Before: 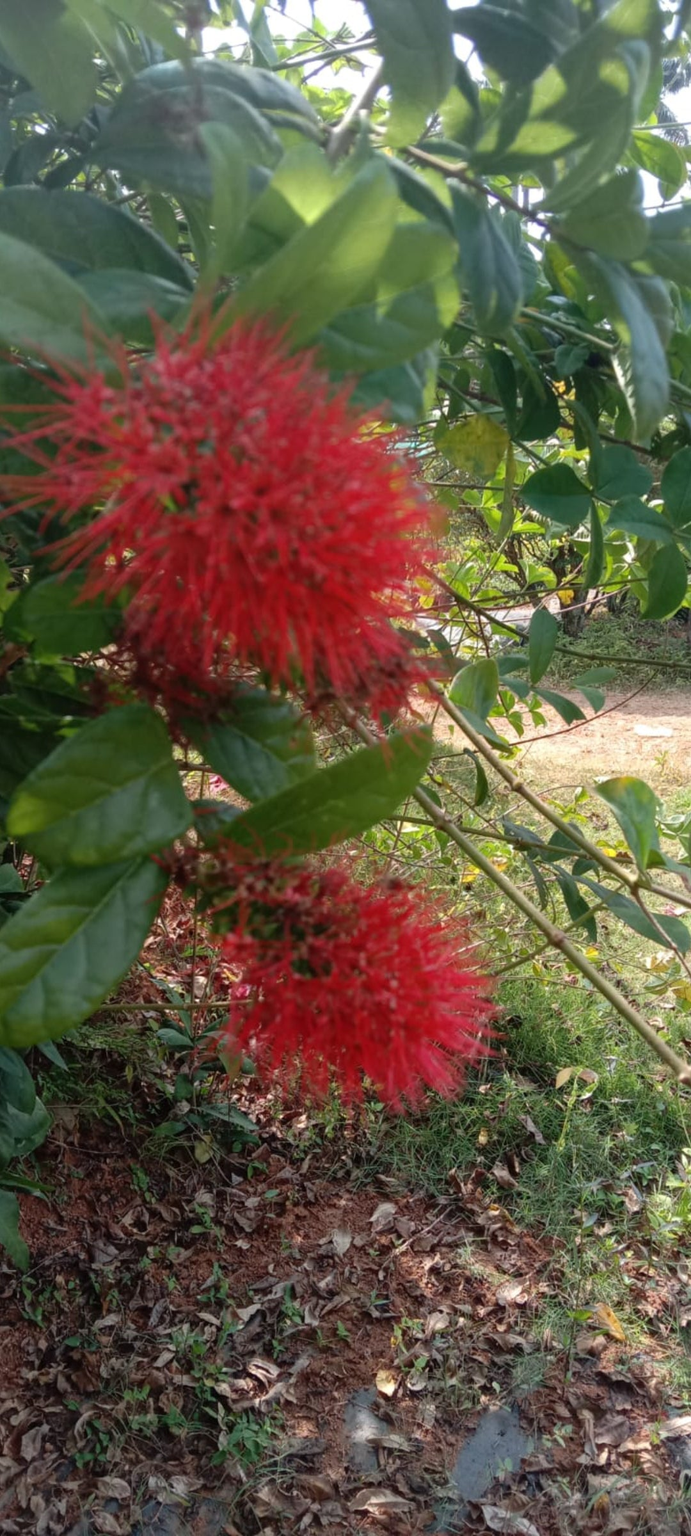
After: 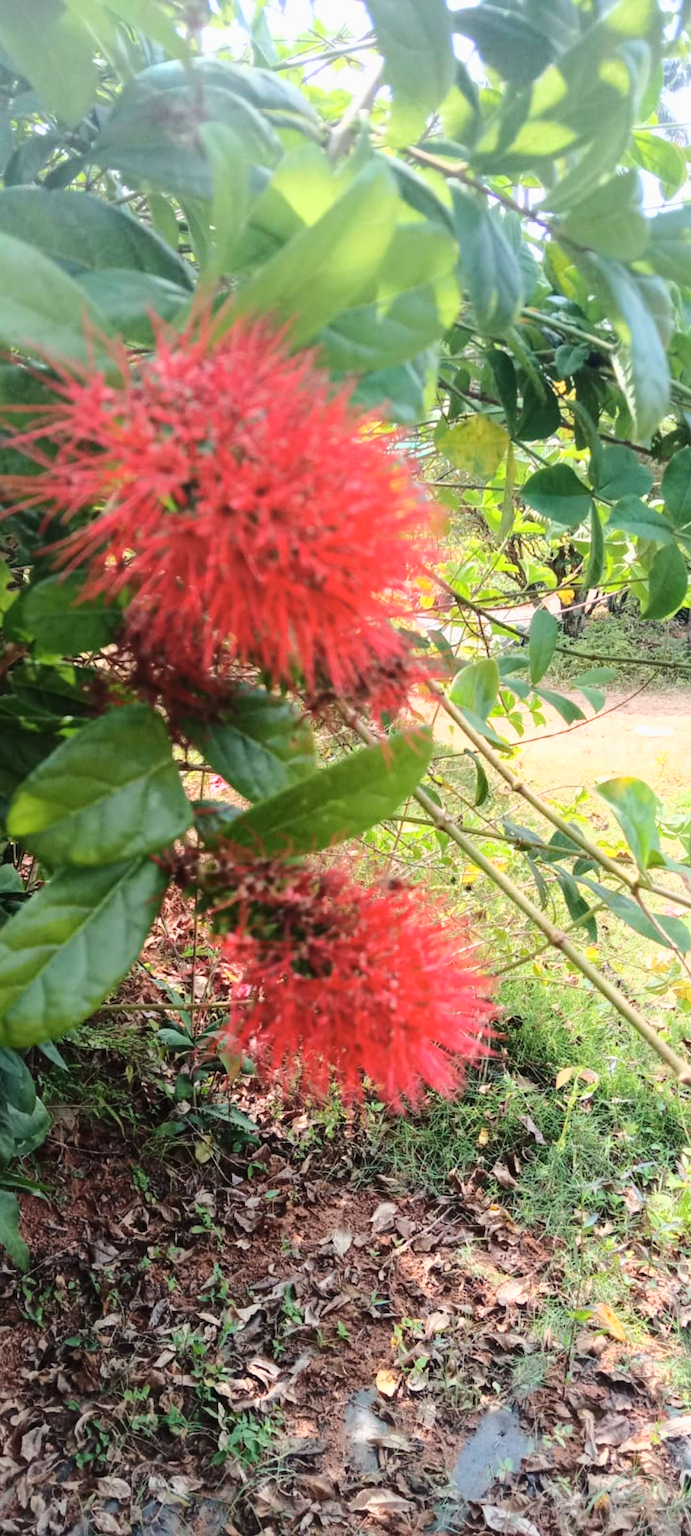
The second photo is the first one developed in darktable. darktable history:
color zones: curves: ch1 [(0.077, 0.436) (0.25, 0.5) (0.75, 0.5)]
tone equalizer: -8 EV -0.411 EV, -7 EV -0.376 EV, -6 EV -0.331 EV, -5 EV -0.197 EV, -3 EV 0.211 EV, -2 EV 0.333 EV, -1 EV 0.4 EV, +0 EV 0.401 EV, mask exposure compensation -0.5 EV
base curve: curves: ch0 [(0, 0) (0.025, 0.046) (0.112, 0.277) (0.467, 0.74) (0.814, 0.929) (1, 0.942)]
